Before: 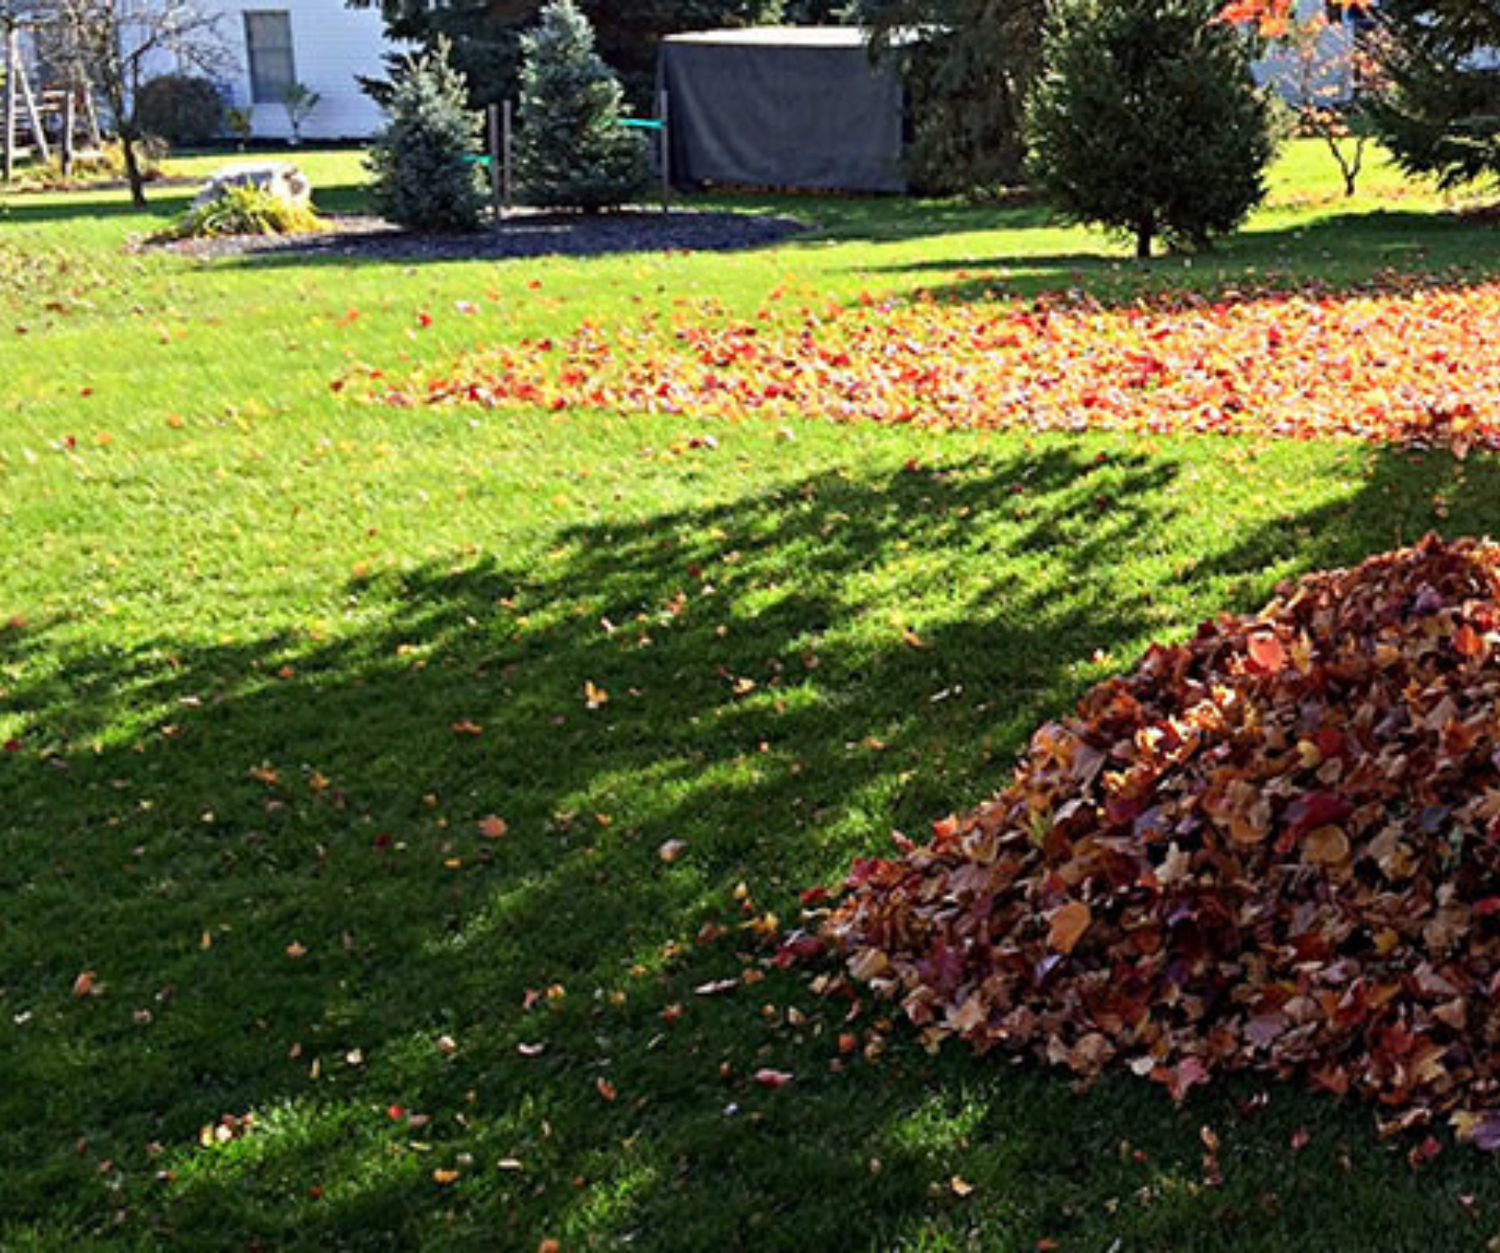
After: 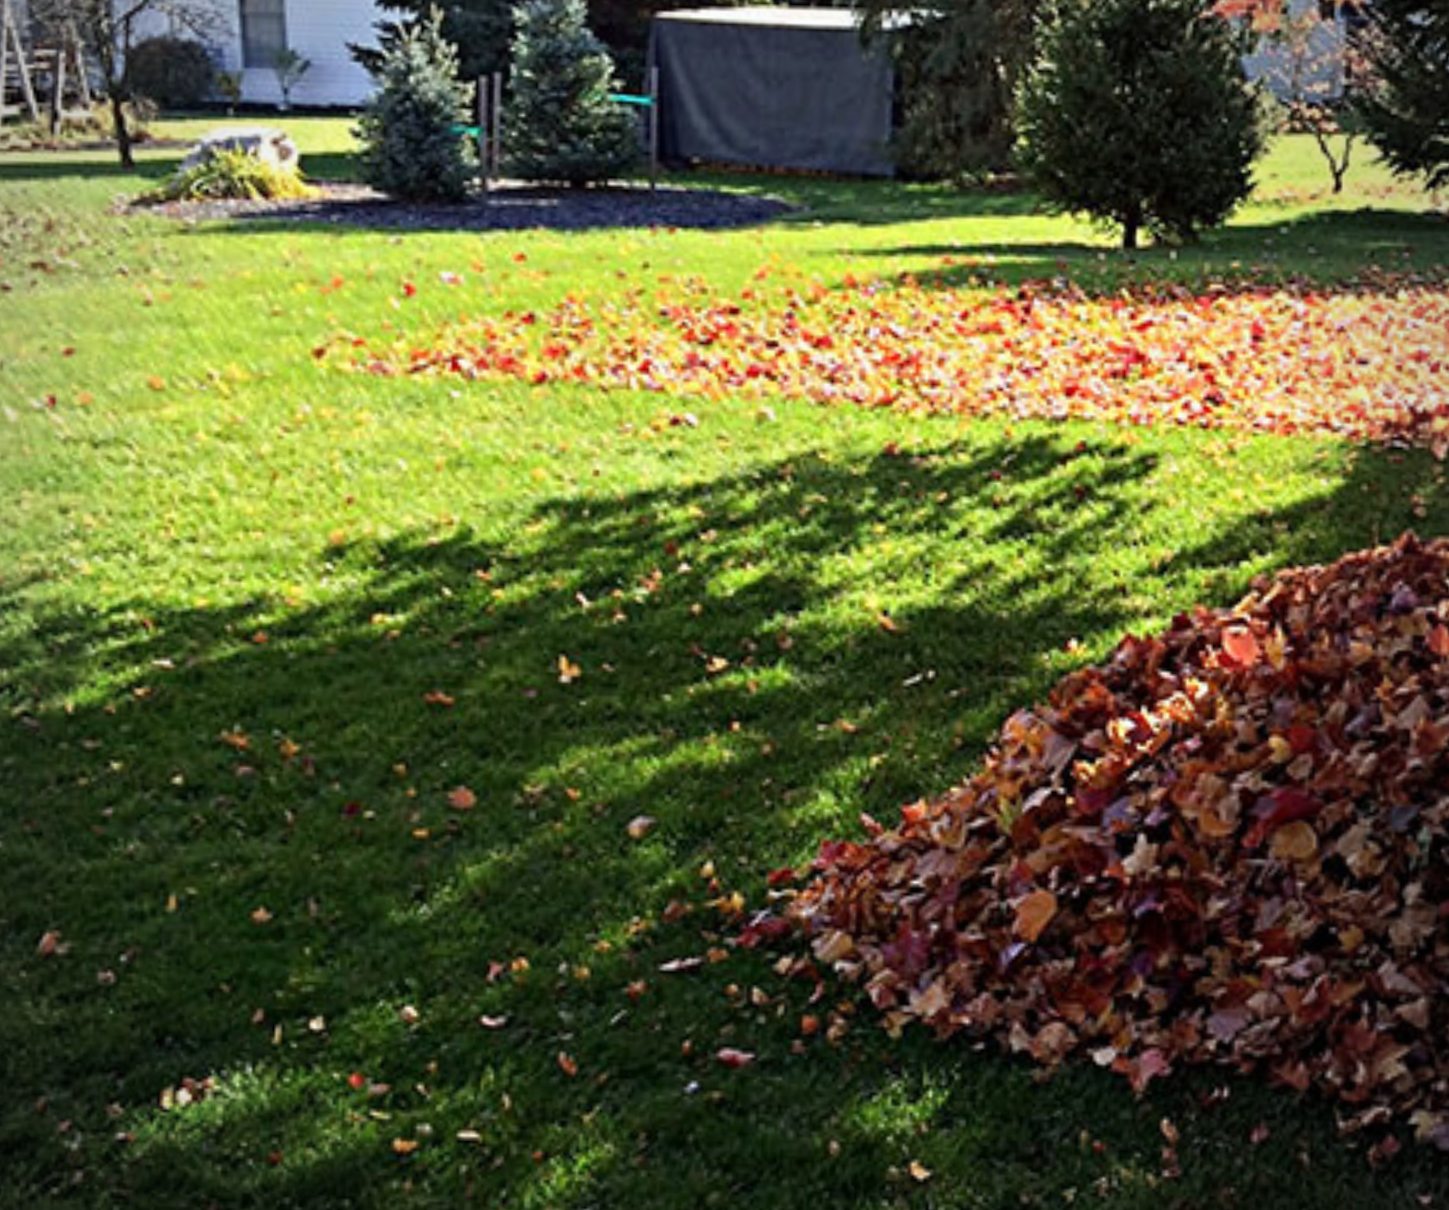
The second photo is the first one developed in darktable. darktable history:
crop and rotate: angle -1.69°
vignetting: unbound false
